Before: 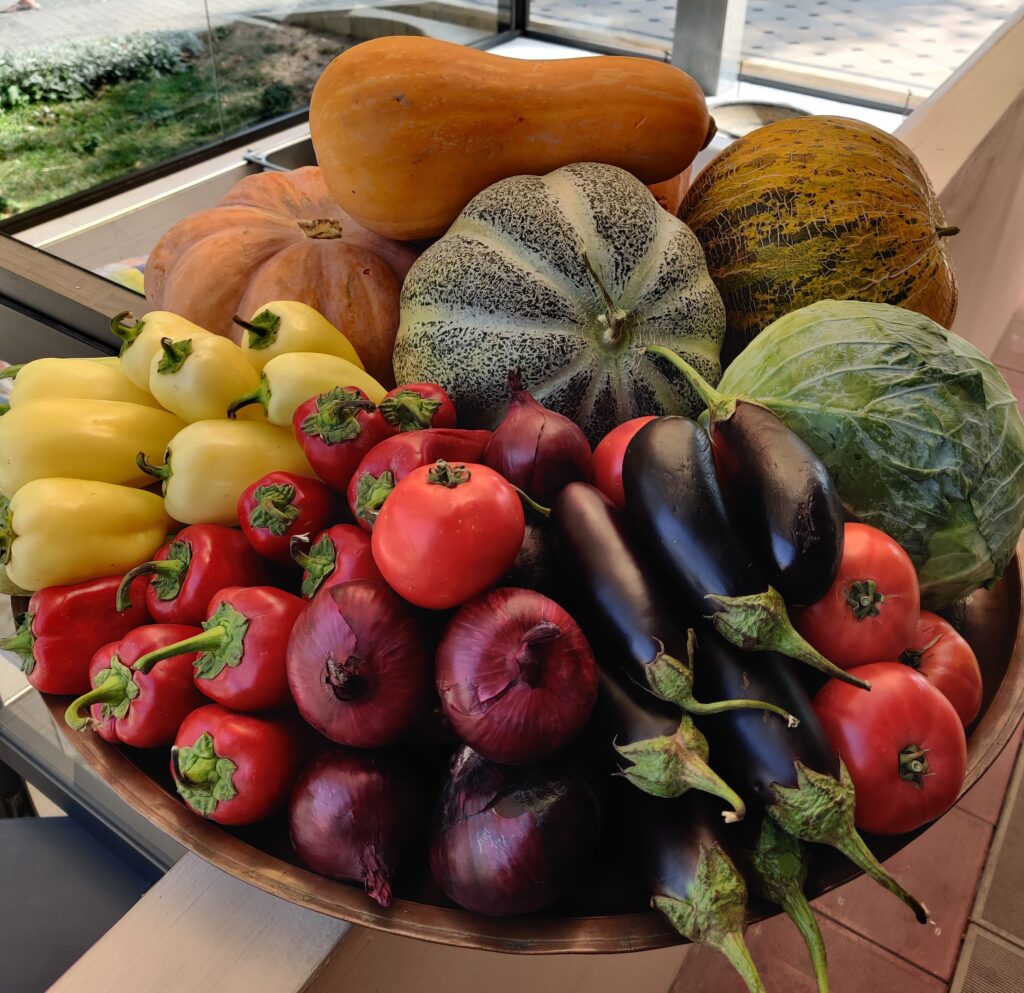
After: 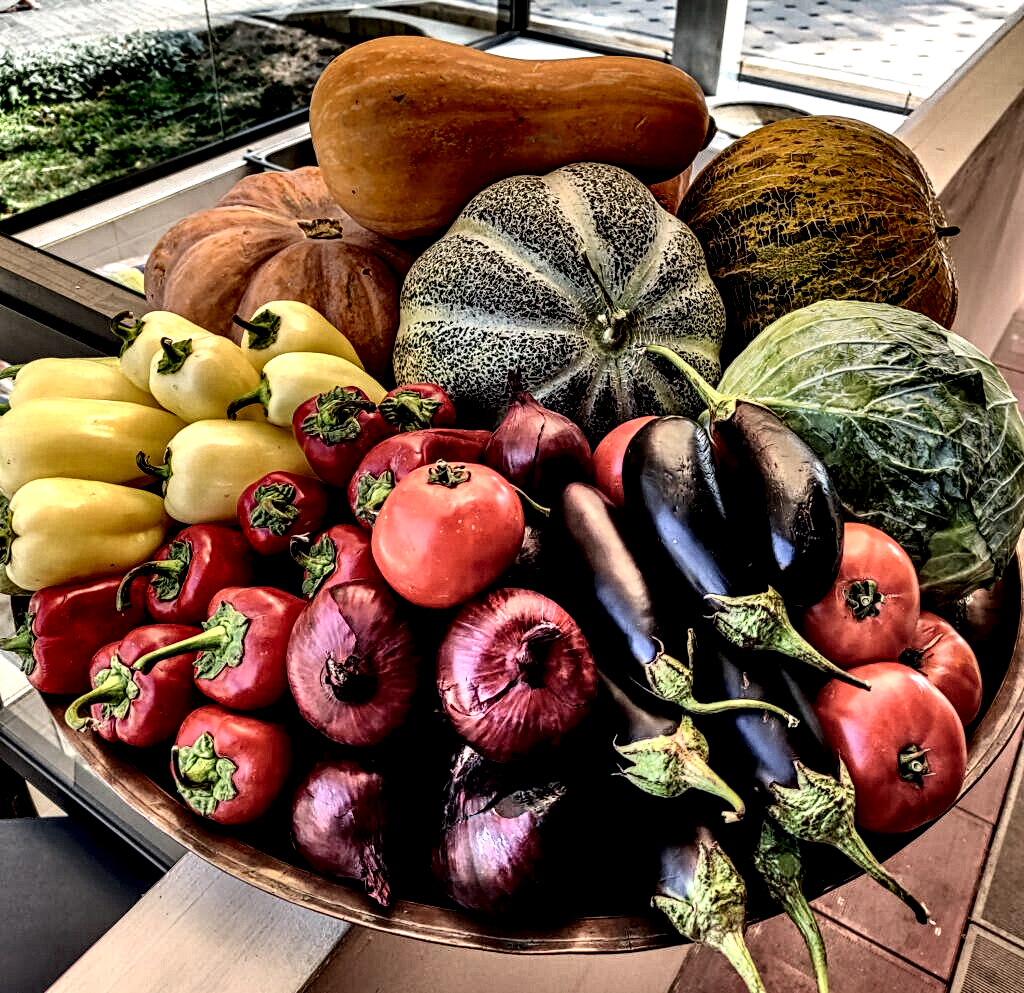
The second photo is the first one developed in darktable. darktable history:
contrast equalizer: y [[0.5, 0.5, 0.5, 0.539, 0.64, 0.611], [0.5 ×6], [0.5 ×6], [0 ×6], [0 ×6]]
local contrast: shadows 173%, detail 226%
shadows and highlights: shadows 61.15, soften with gaussian
